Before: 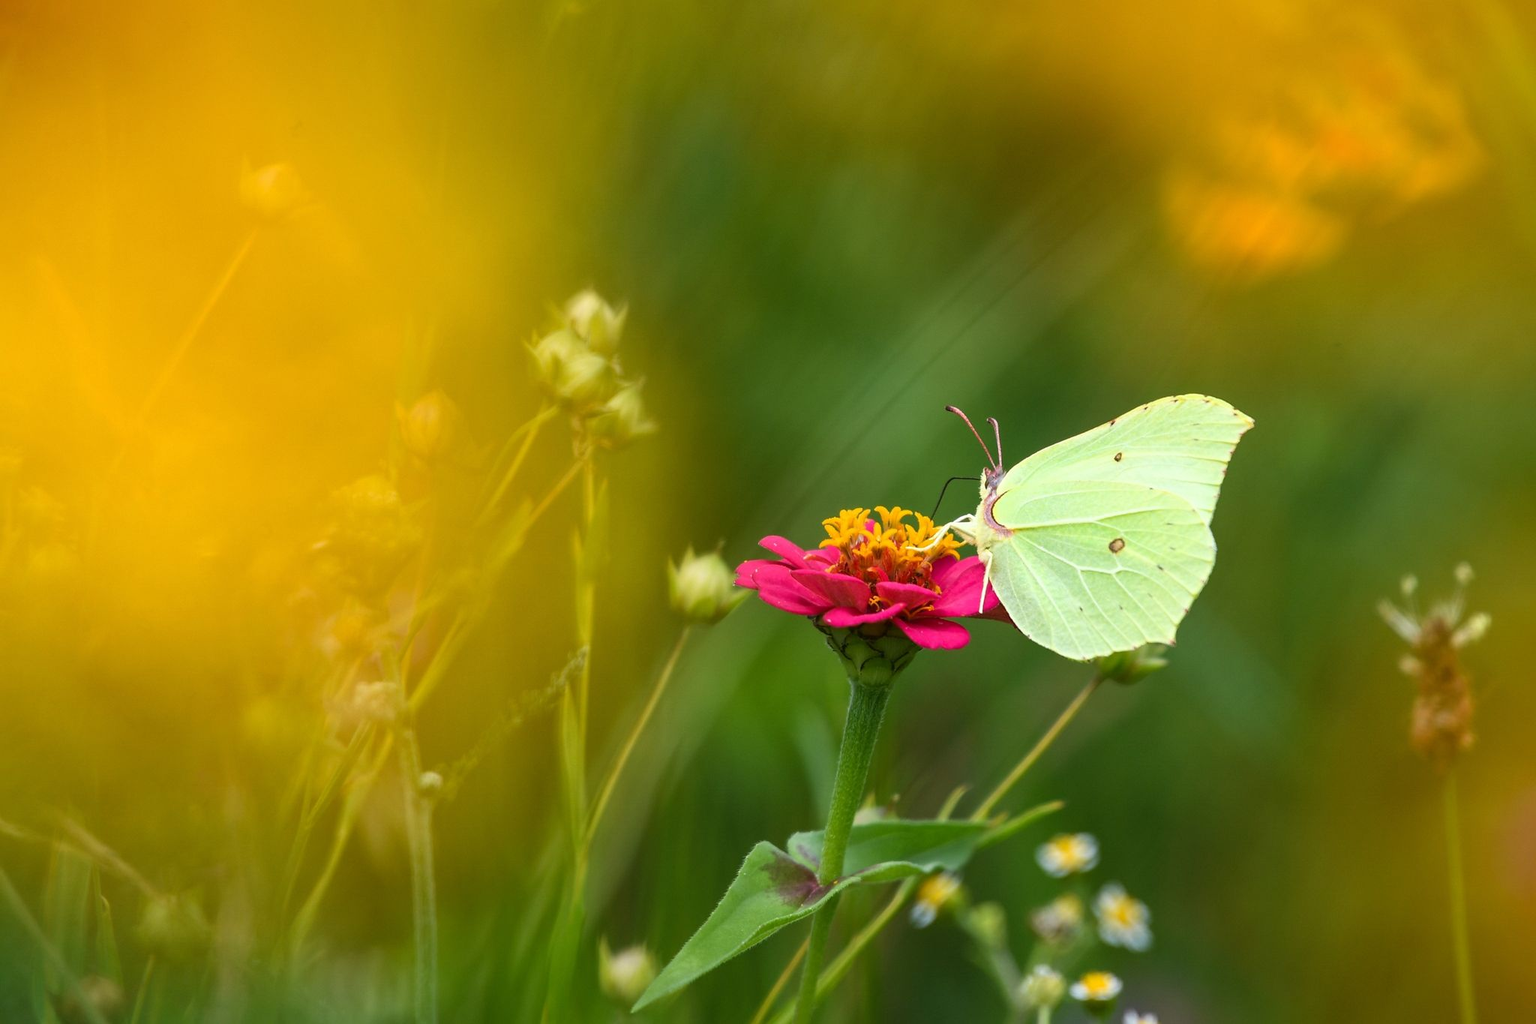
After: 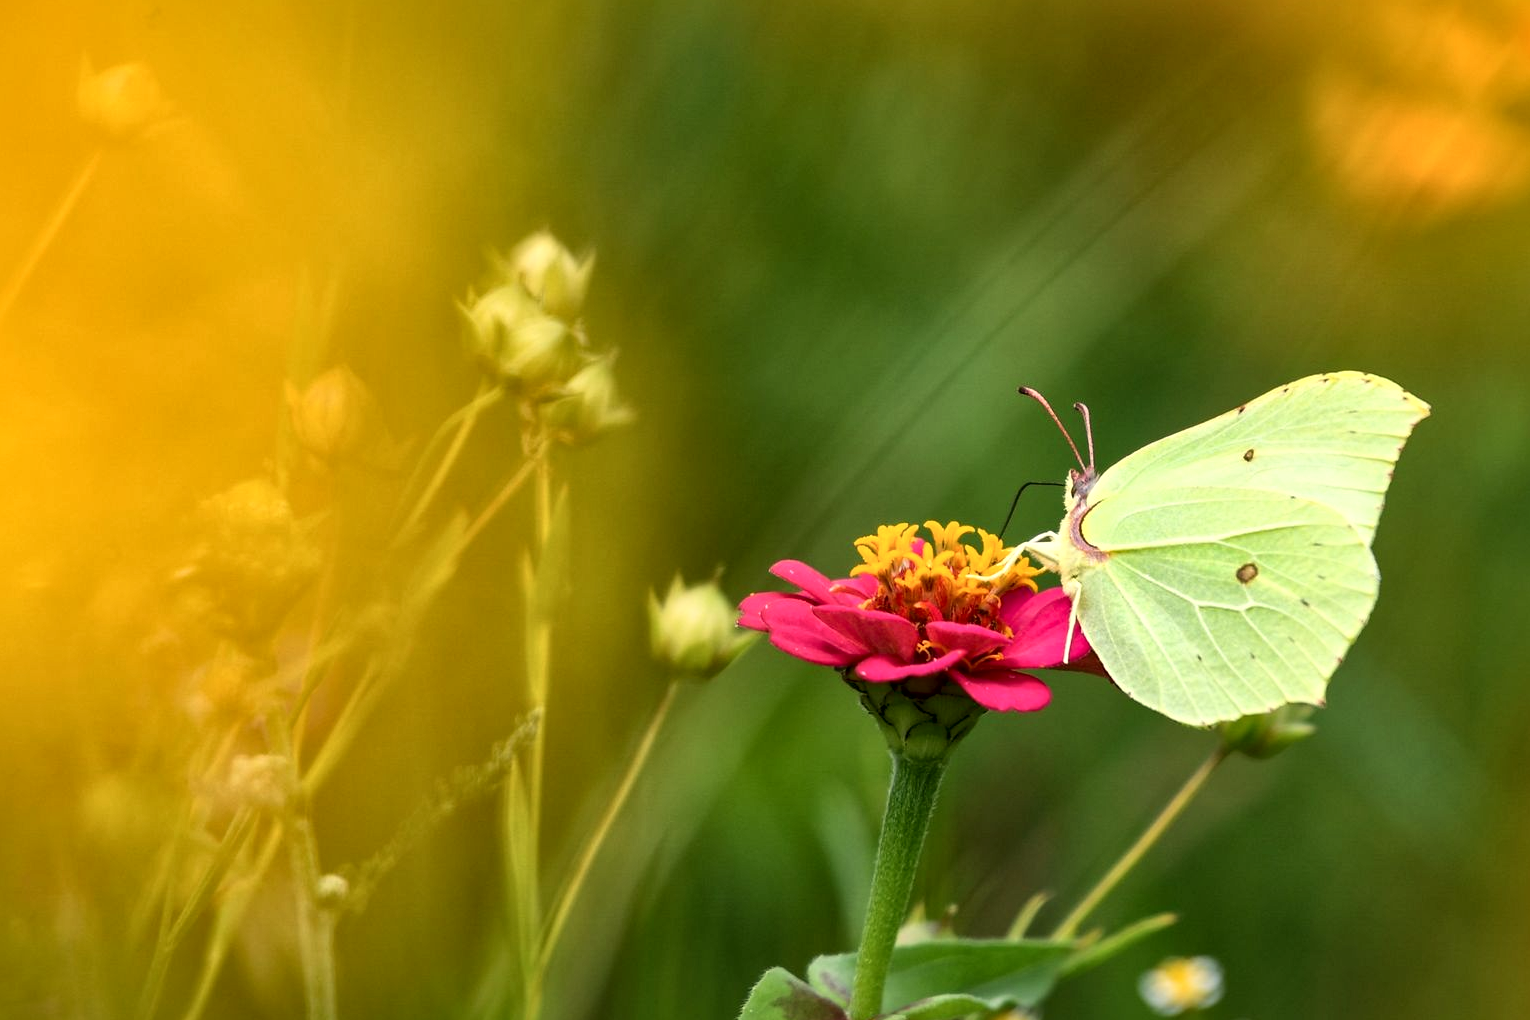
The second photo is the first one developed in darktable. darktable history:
local contrast: mode bilateral grid, contrast 50, coarseness 50, detail 150%, midtone range 0.2
white balance: red 1.045, blue 0.932
crop and rotate: left 11.831%, top 11.346%, right 13.429%, bottom 13.899%
